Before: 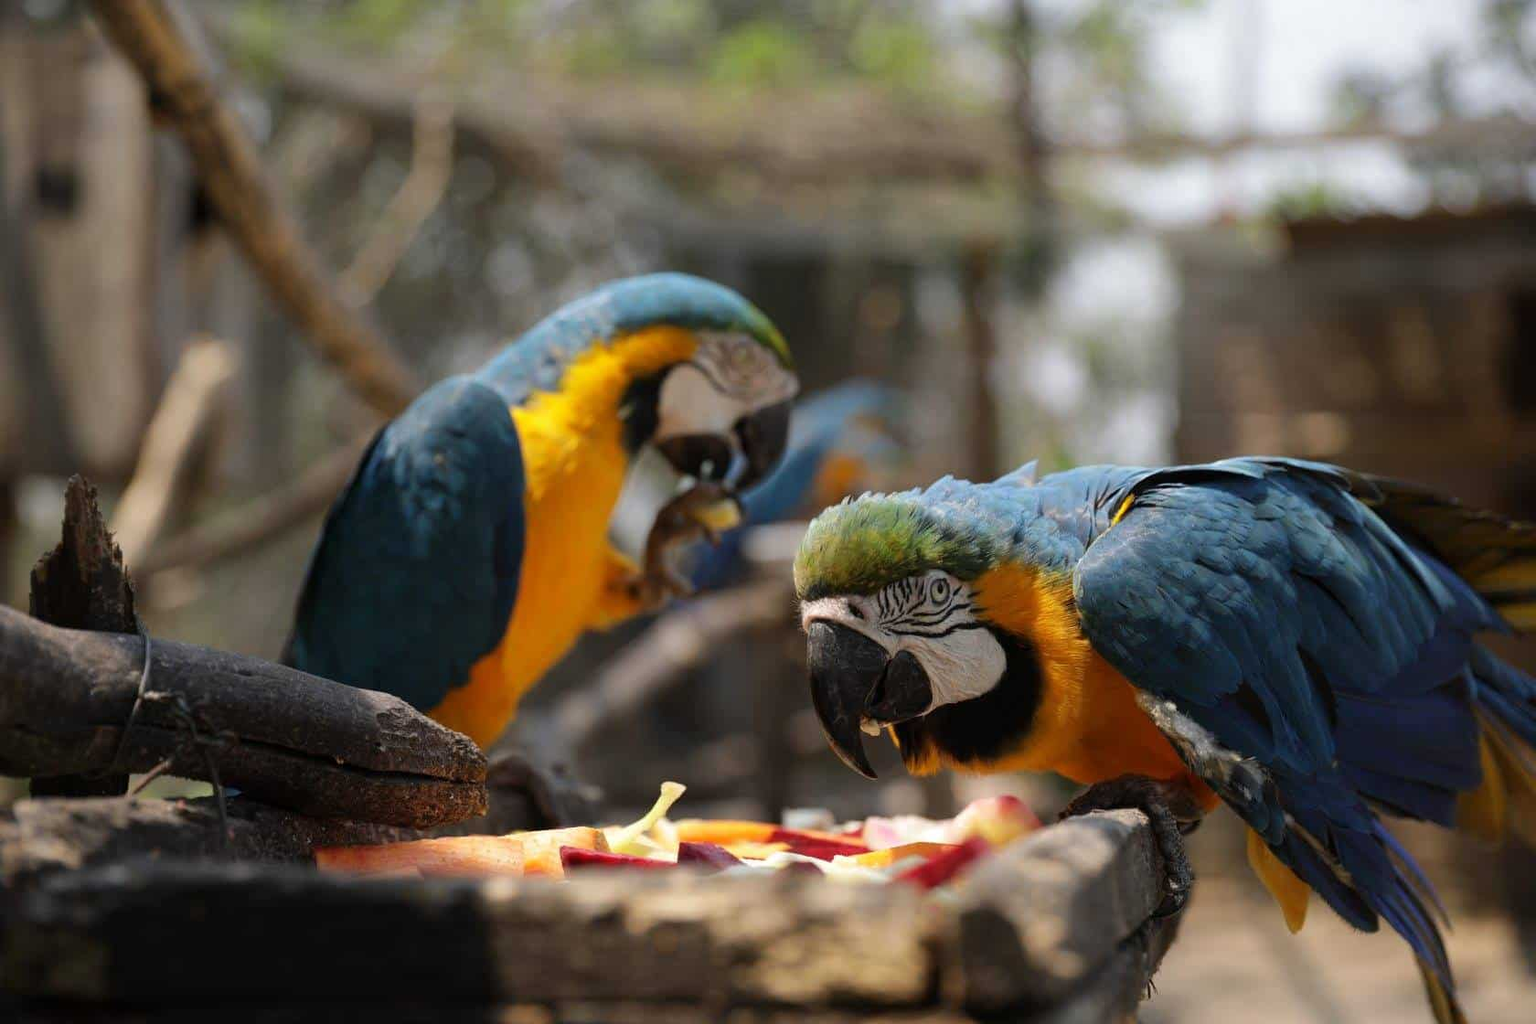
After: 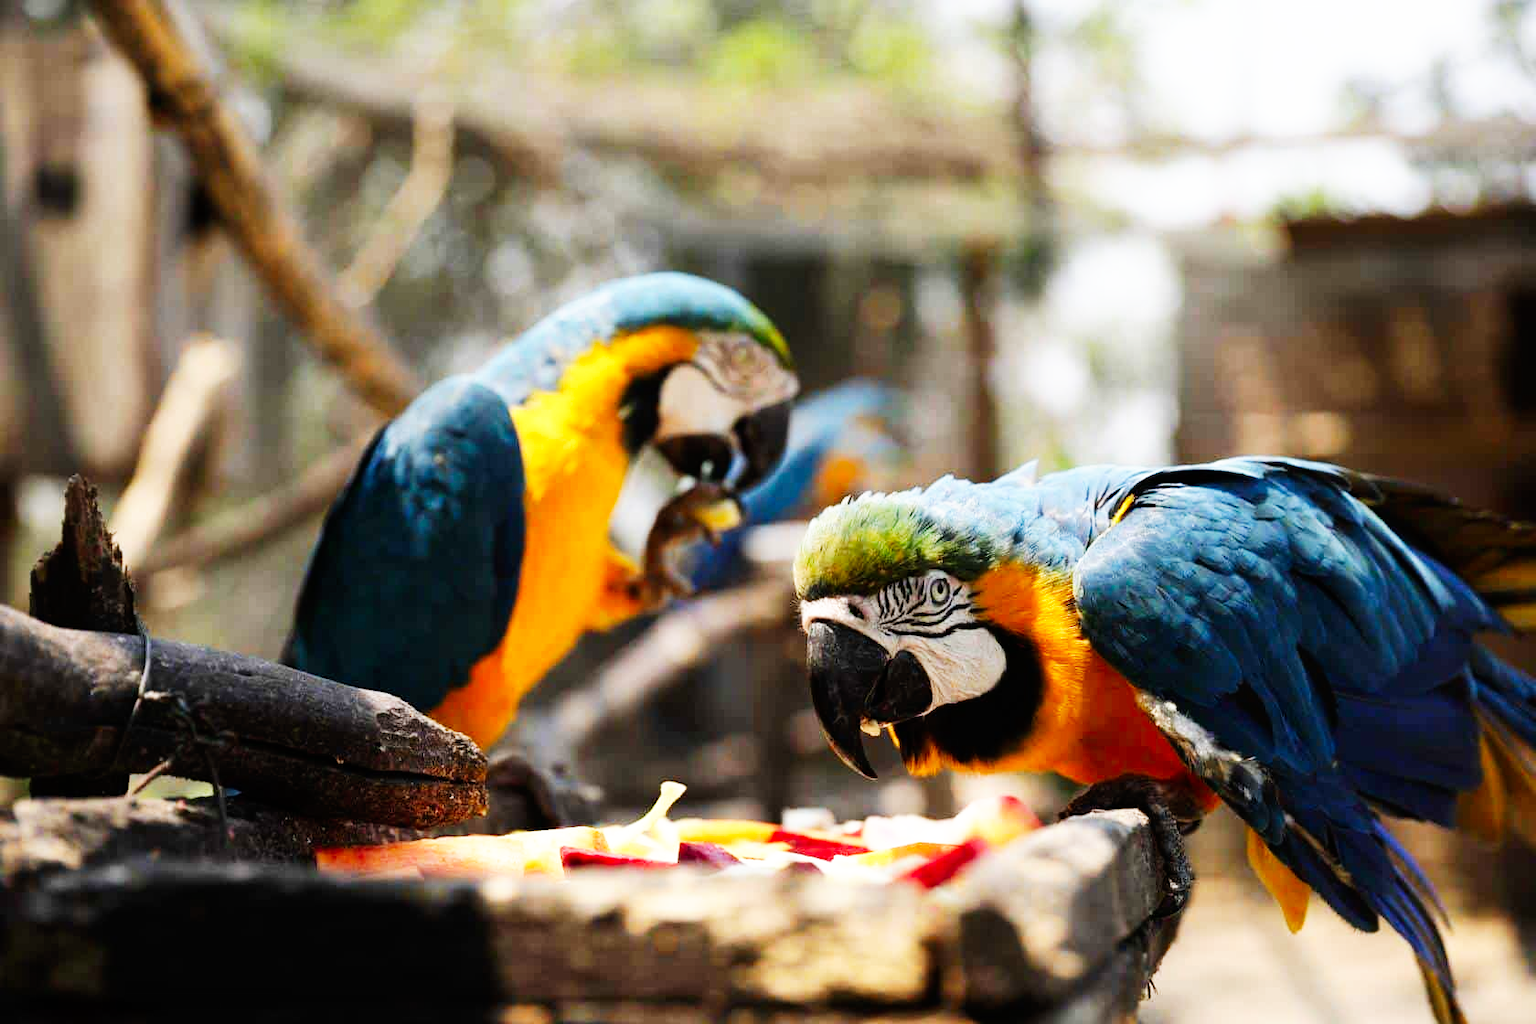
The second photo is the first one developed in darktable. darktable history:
exposure: black level correction 0.001, compensate highlight preservation false
base curve: curves: ch0 [(0, 0) (0.007, 0.004) (0.027, 0.03) (0.046, 0.07) (0.207, 0.54) (0.442, 0.872) (0.673, 0.972) (1, 1)], preserve colors none
